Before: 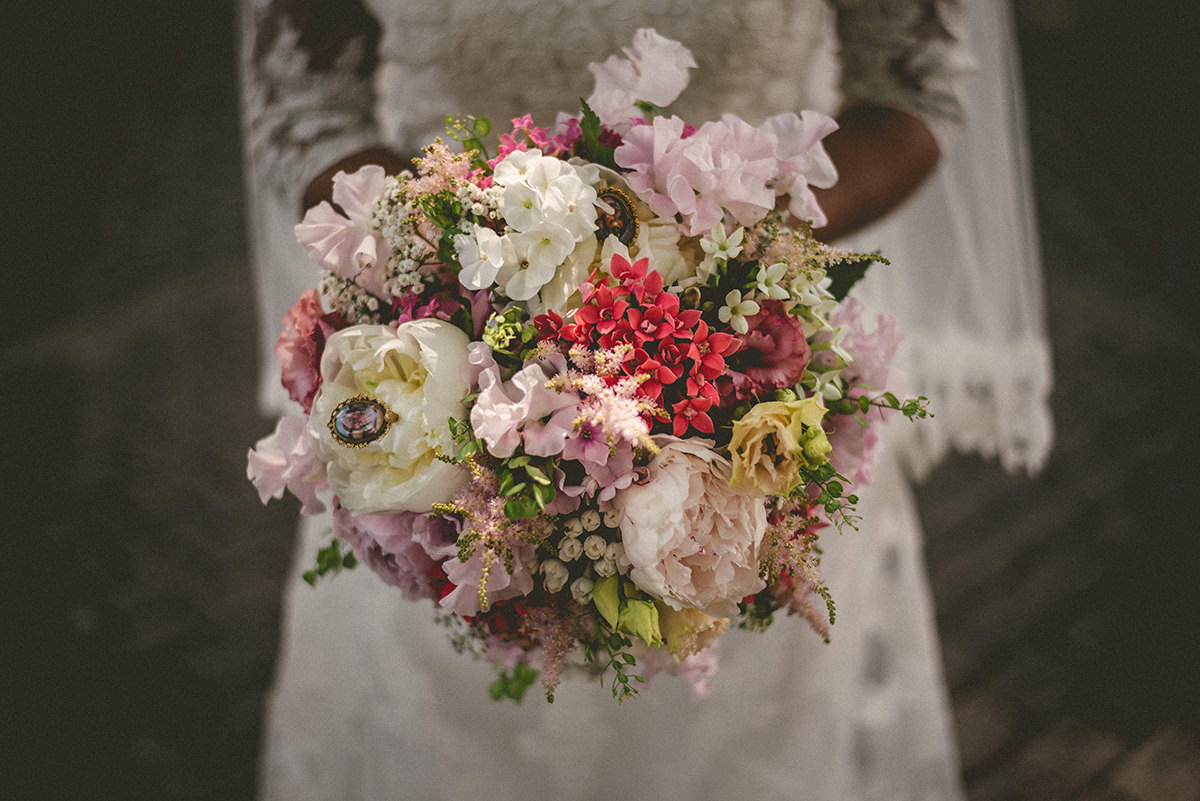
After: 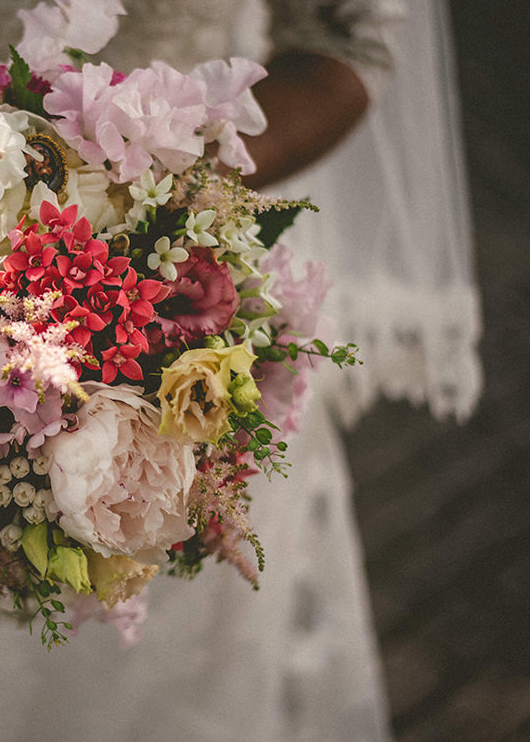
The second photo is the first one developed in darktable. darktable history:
crop: left 47.628%, top 6.643%, right 7.874%
tone equalizer: on, module defaults
